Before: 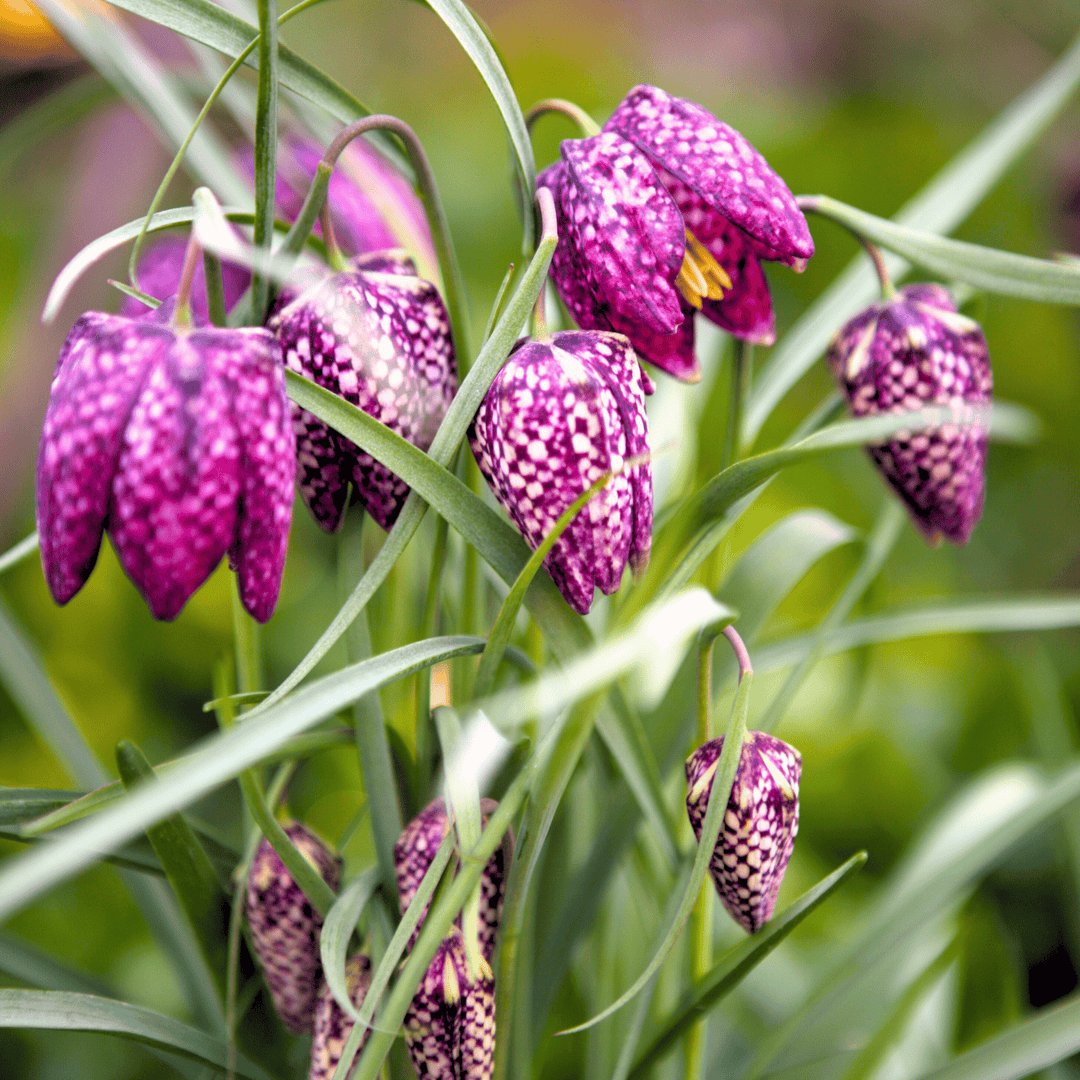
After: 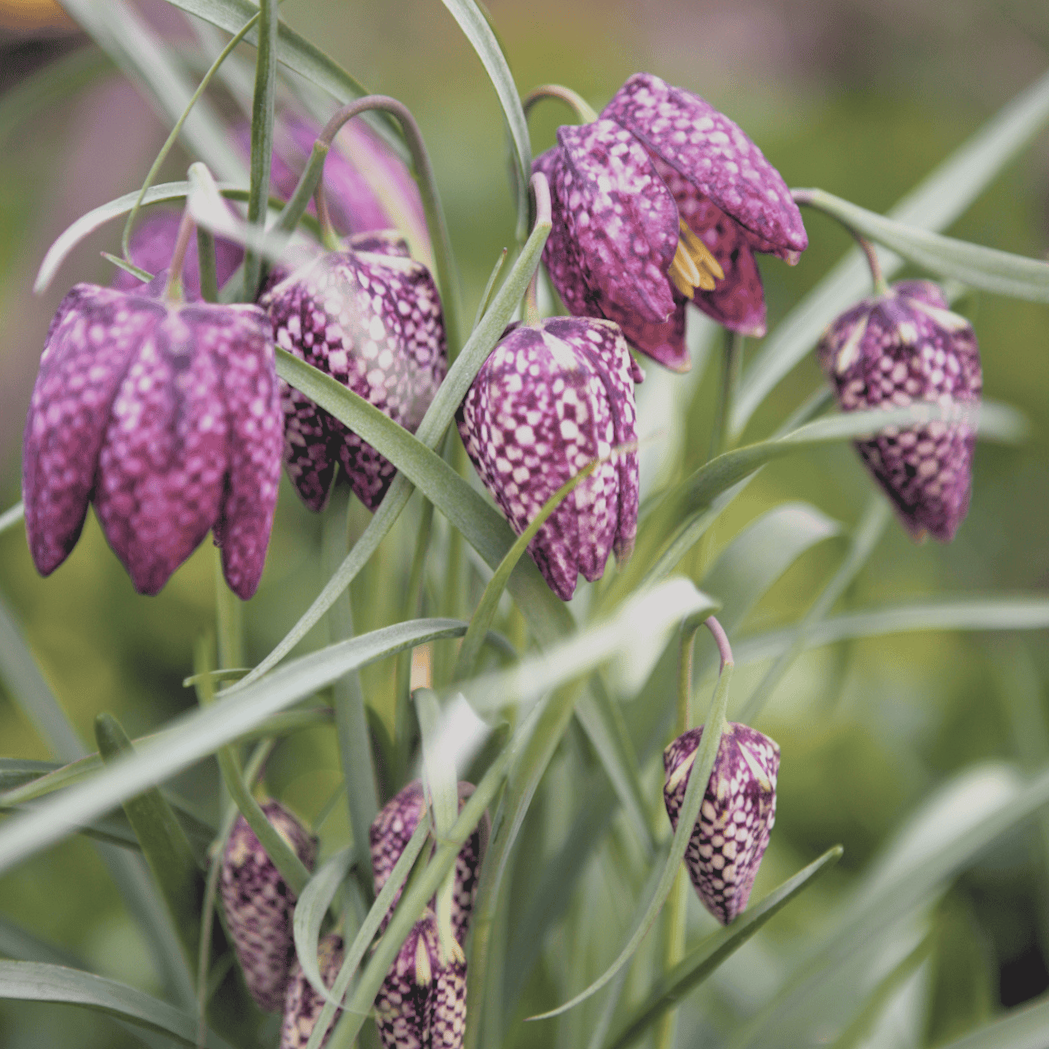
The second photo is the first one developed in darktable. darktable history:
contrast brightness saturation: contrast -0.26, saturation -0.43
crop and rotate: angle -1.69°
